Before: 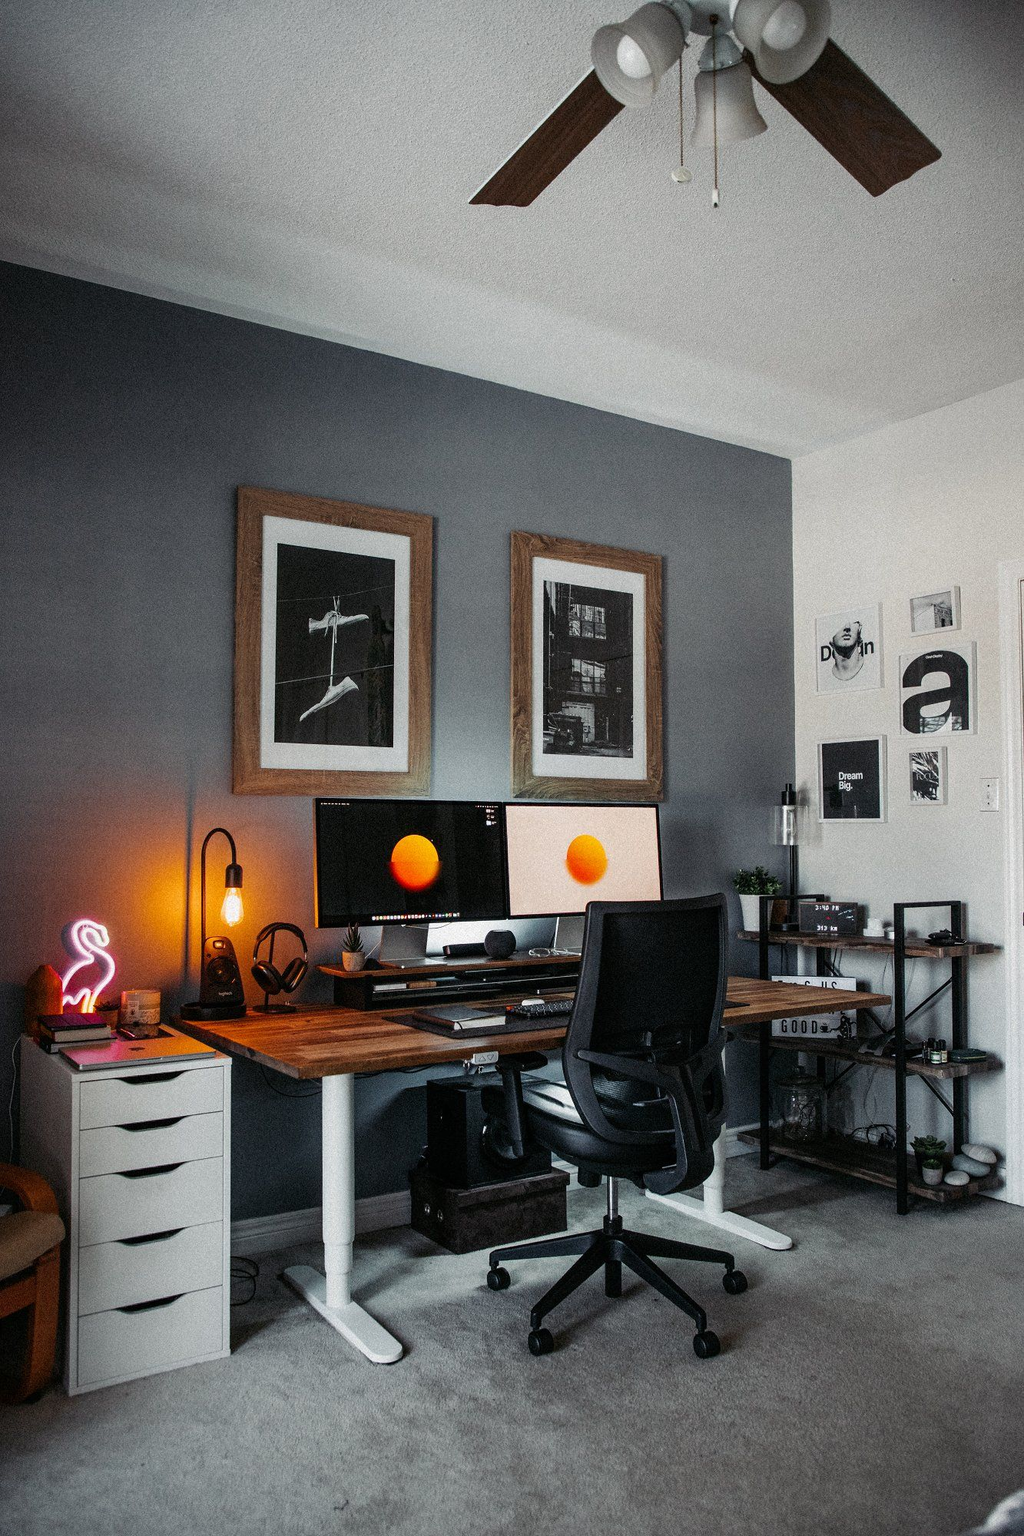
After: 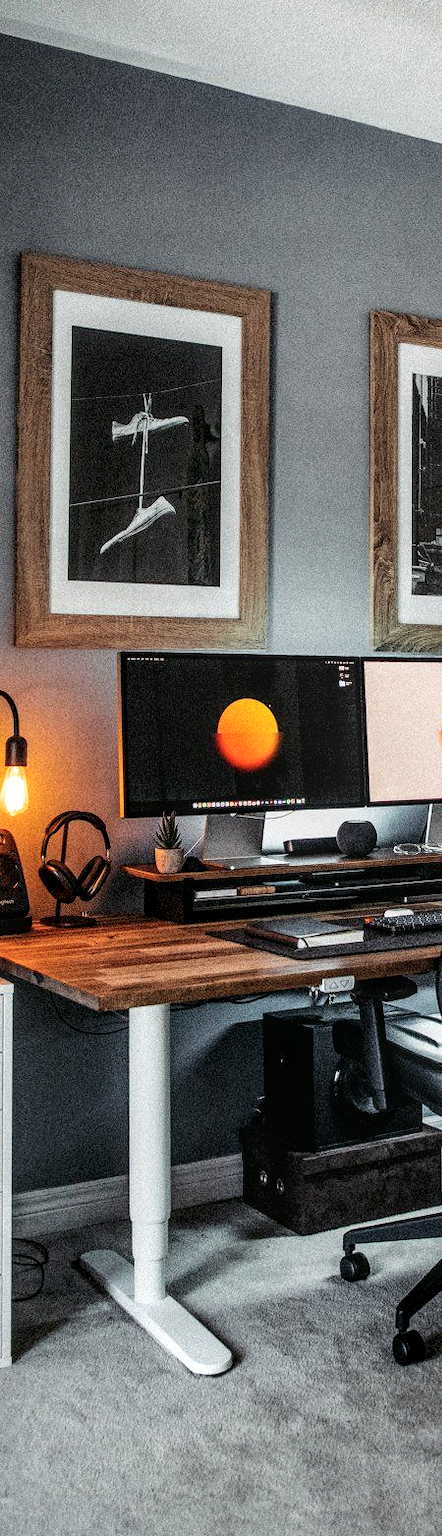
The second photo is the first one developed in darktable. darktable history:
tone curve: curves: ch0 [(0, 0) (0.003, 0.023) (0.011, 0.025) (0.025, 0.029) (0.044, 0.047) (0.069, 0.079) (0.1, 0.113) (0.136, 0.152) (0.177, 0.199) (0.224, 0.26) (0.277, 0.333) (0.335, 0.404) (0.399, 0.48) (0.468, 0.559) (0.543, 0.635) (0.623, 0.713) (0.709, 0.797) (0.801, 0.879) (0.898, 0.953) (1, 1)], color space Lab, independent channels, preserve colors none
crop and rotate: left 21.632%, top 18.83%, right 44.551%, bottom 2.996%
local contrast: highlights 63%, detail 143%, midtone range 0.429
